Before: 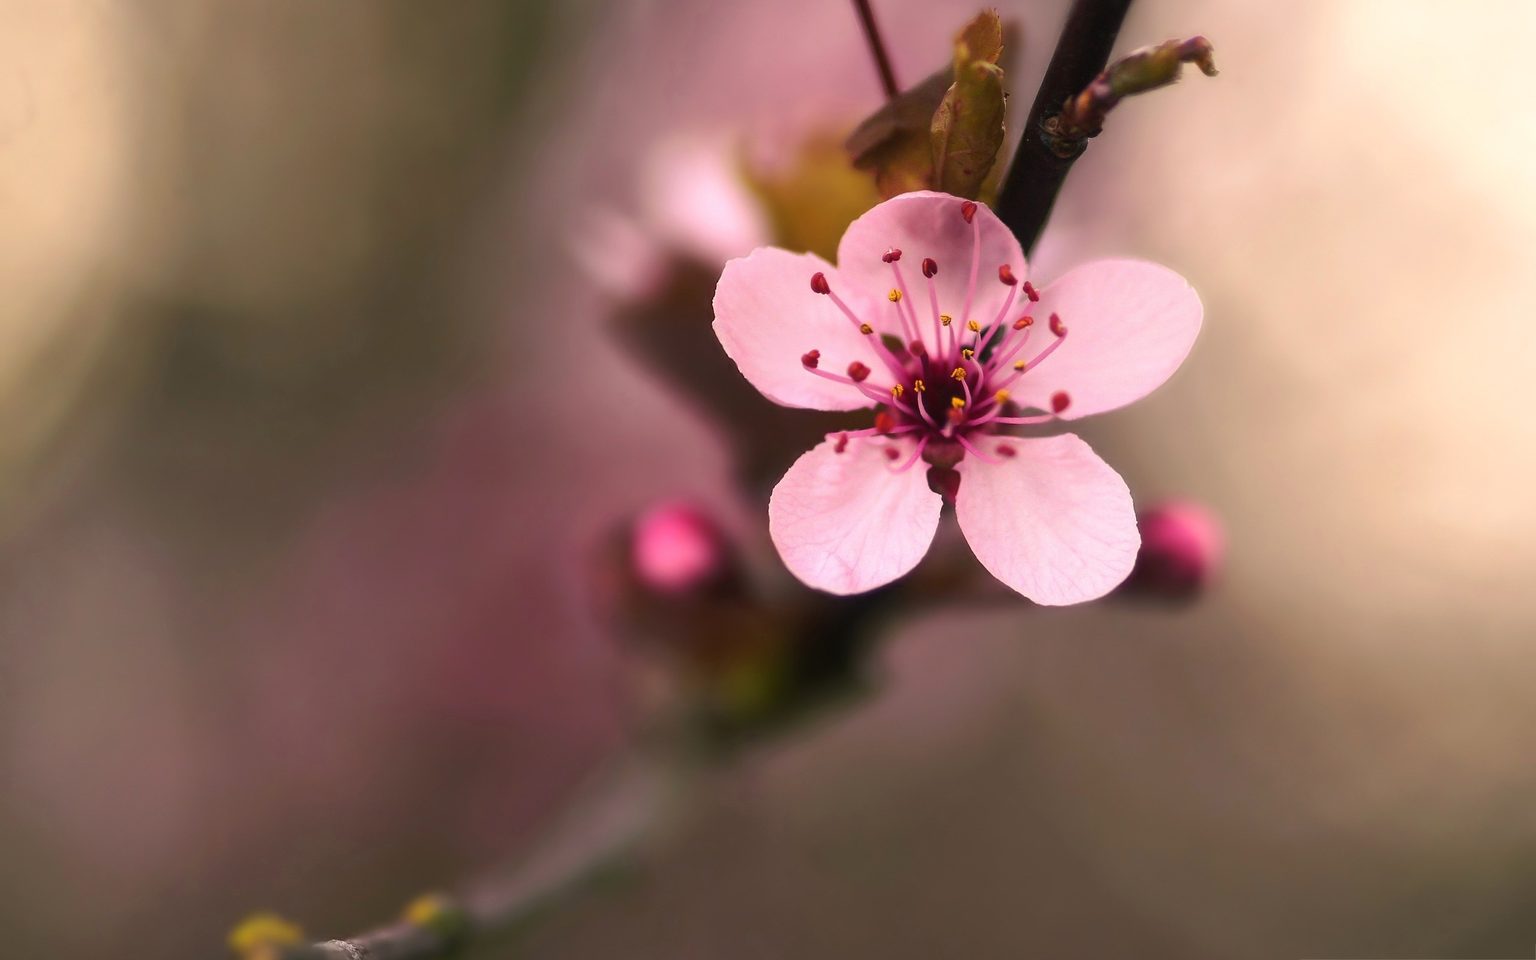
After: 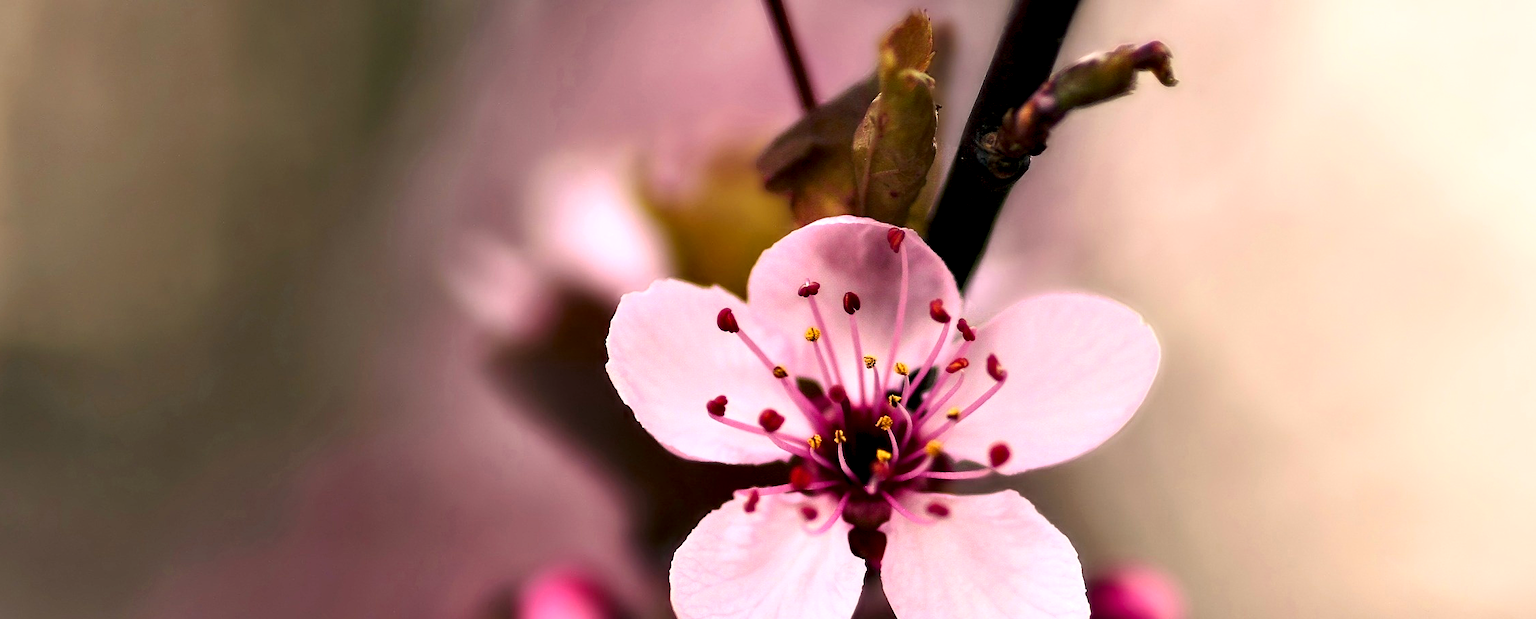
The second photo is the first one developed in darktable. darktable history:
crop and rotate: left 11.494%, bottom 42.909%
contrast equalizer: y [[0.6 ×6], [0.55 ×6], [0 ×6], [0 ×6], [0 ×6]]
shadows and highlights: shadows 0.919, highlights 41.47
exposure: black level correction 0, exposure 0 EV, compensate highlight preservation false
